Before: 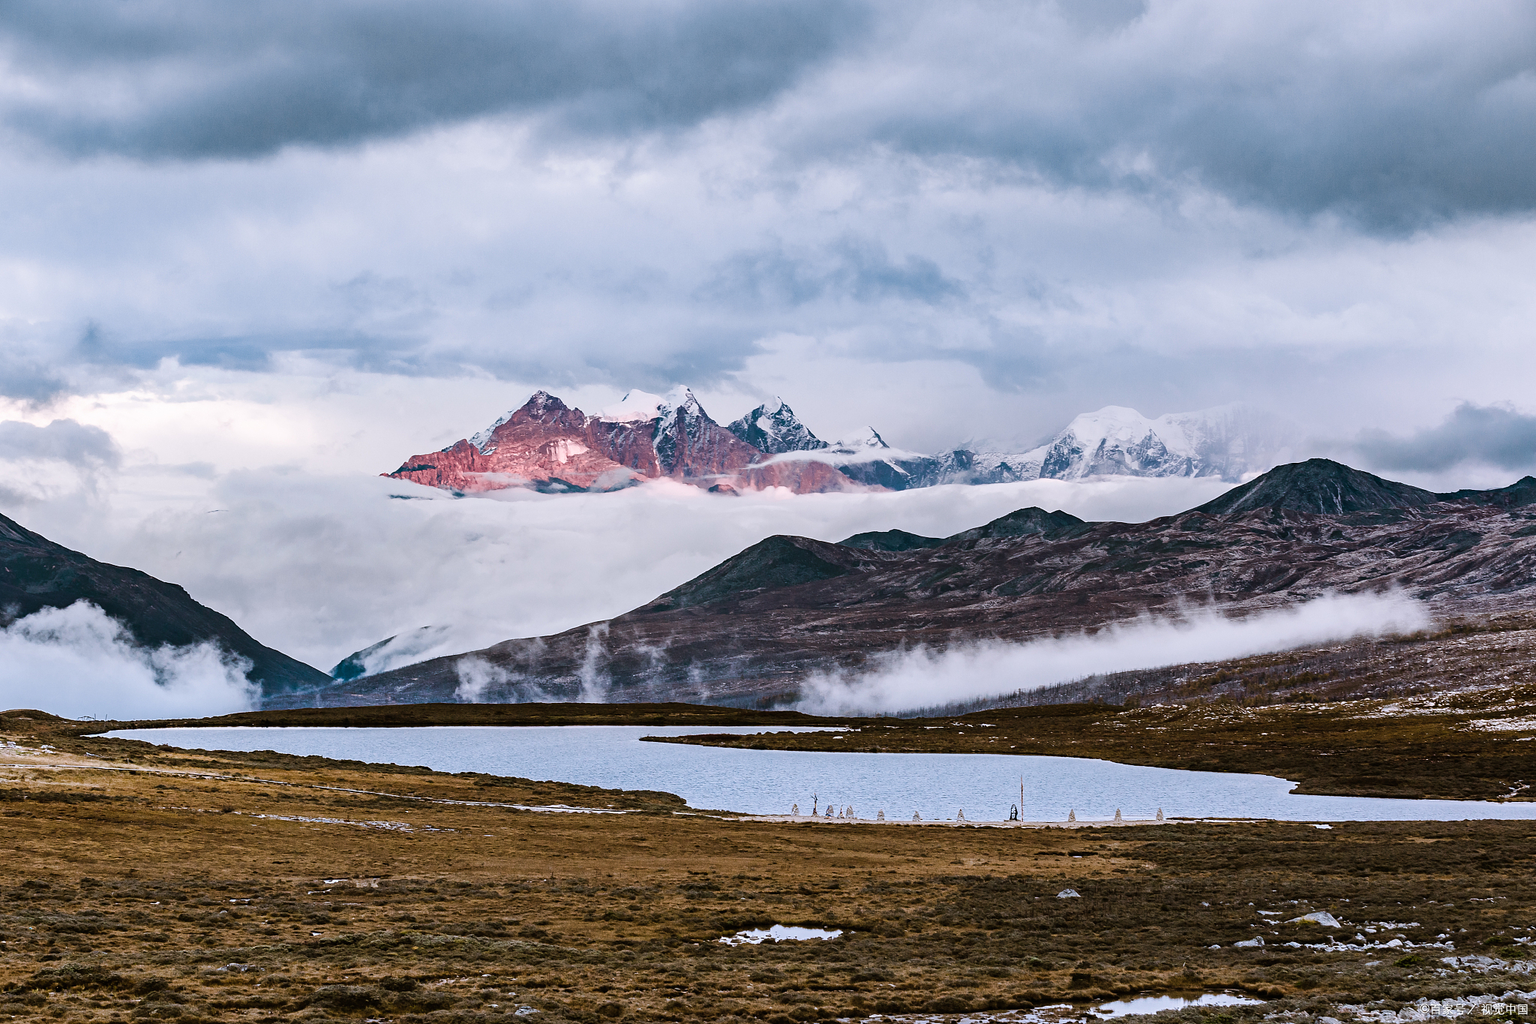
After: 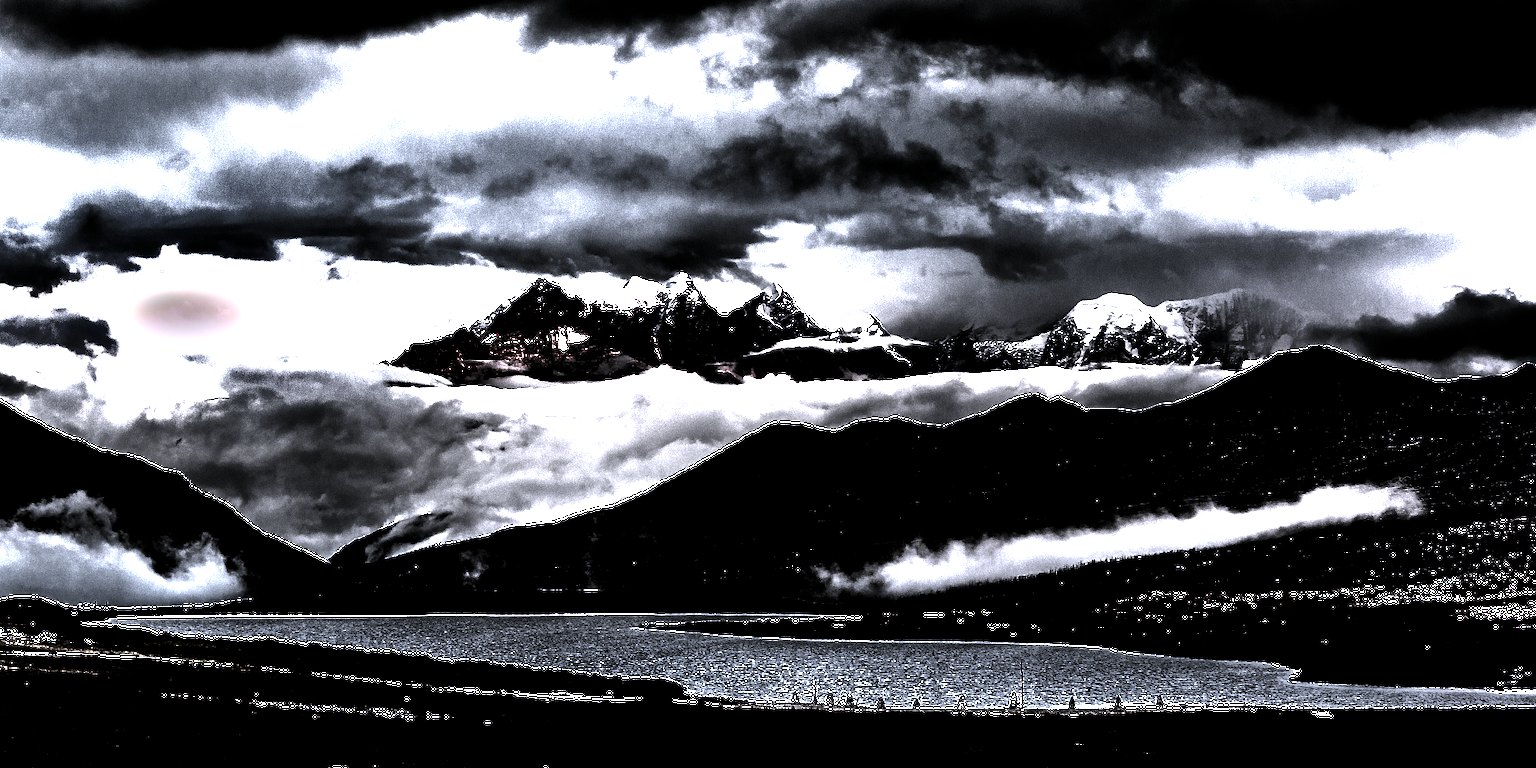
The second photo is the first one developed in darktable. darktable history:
shadows and highlights: shadows 37.38, highlights -28.06, soften with gaussian
crop: top 11.042%, bottom 13.913%
exposure: exposure 0.701 EV, compensate highlight preservation false
levels: levels [0.721, 0.937, 0.997]
